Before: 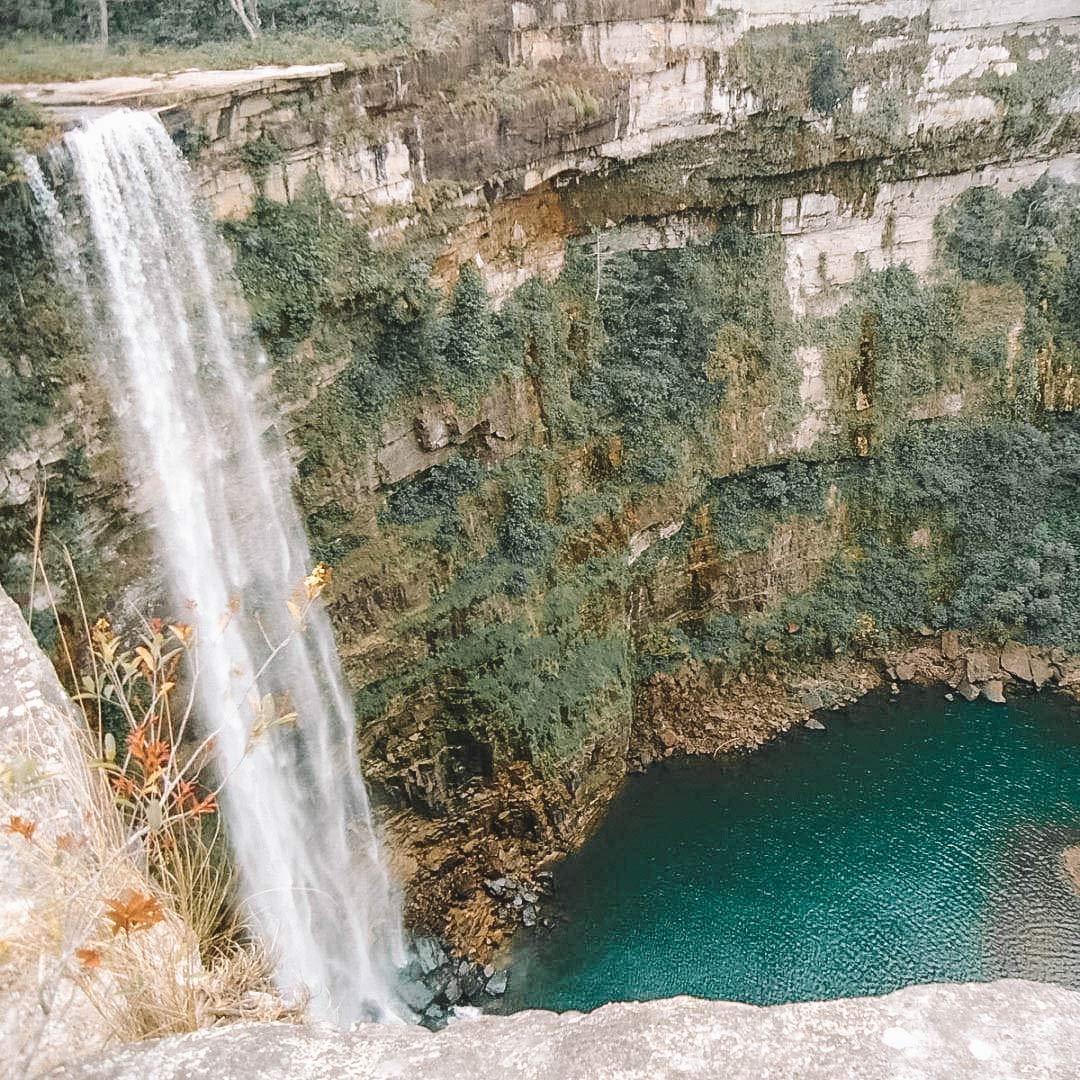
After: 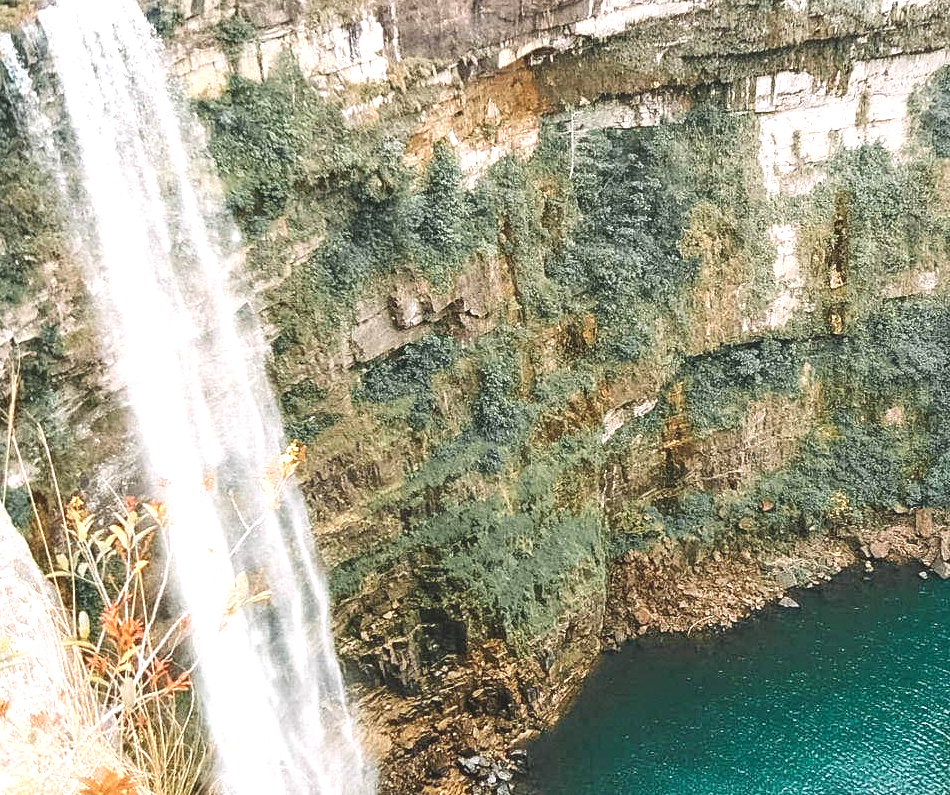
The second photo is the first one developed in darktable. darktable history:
exposure: black level correction 0, exposure 0.7 EV, compensate exposure bias true, compensate highlight preservation false
crop and rotate: left 2.425%, top 11.305%, right 9.6%, bottom 15.08%
